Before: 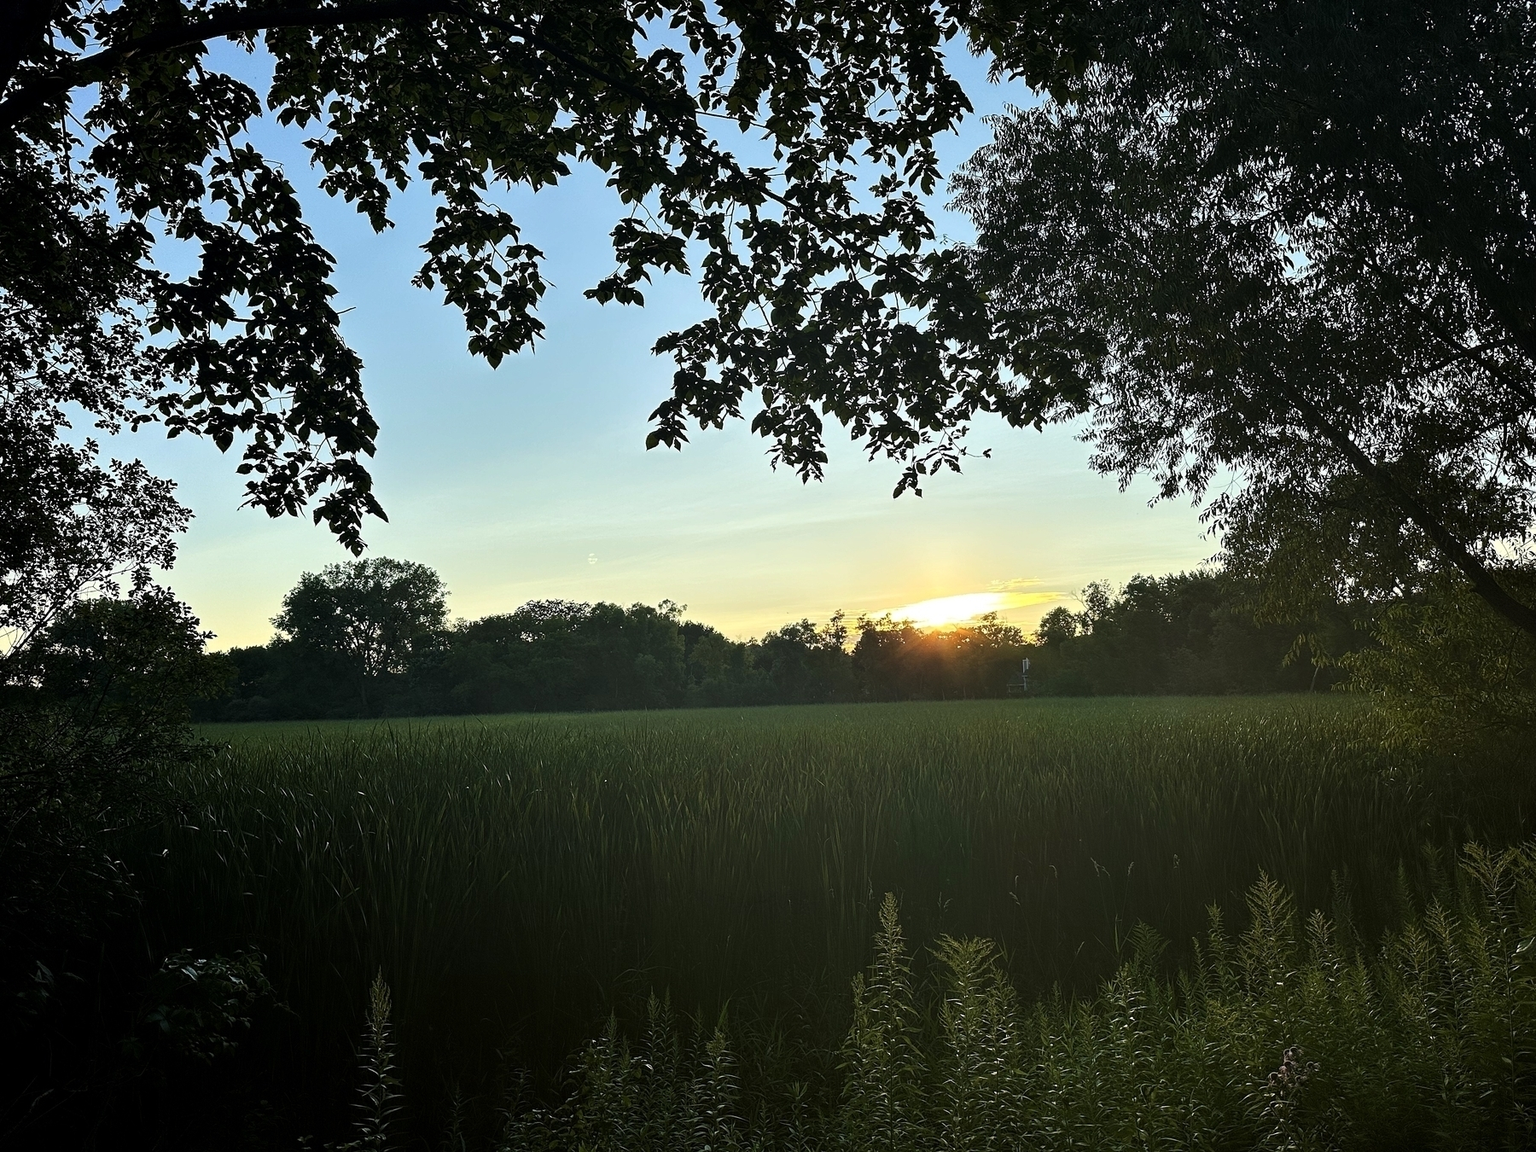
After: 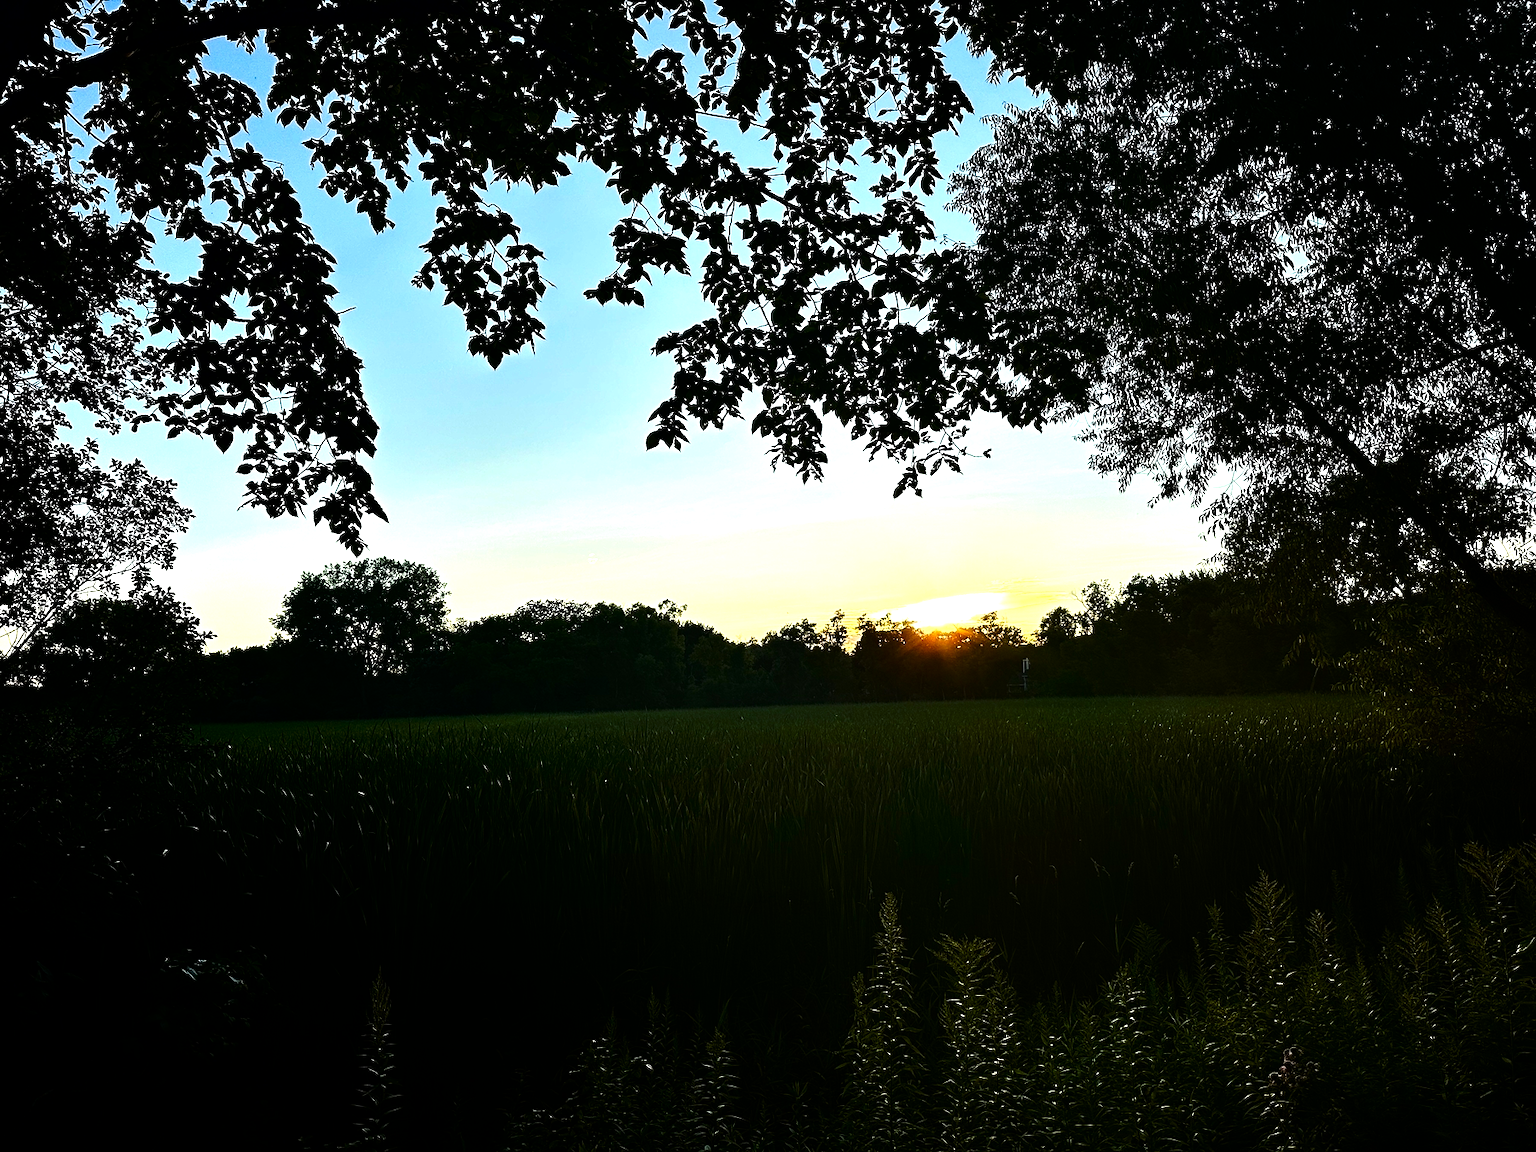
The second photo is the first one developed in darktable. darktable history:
exposure: black level correction -0.002, exposure 0.54 EV, compensate highlight preservation false
white balance: red 1, blue 1
contrast brightness saturation: brightness -0.52
tone curve: curves: ch0 [(0, 0) (0.004, 0.001) (0.133, 0.112) (0.325, 0.362) (0.832, 0.893) (1, 1)], color space Lab, linked channels, preserve colors none
